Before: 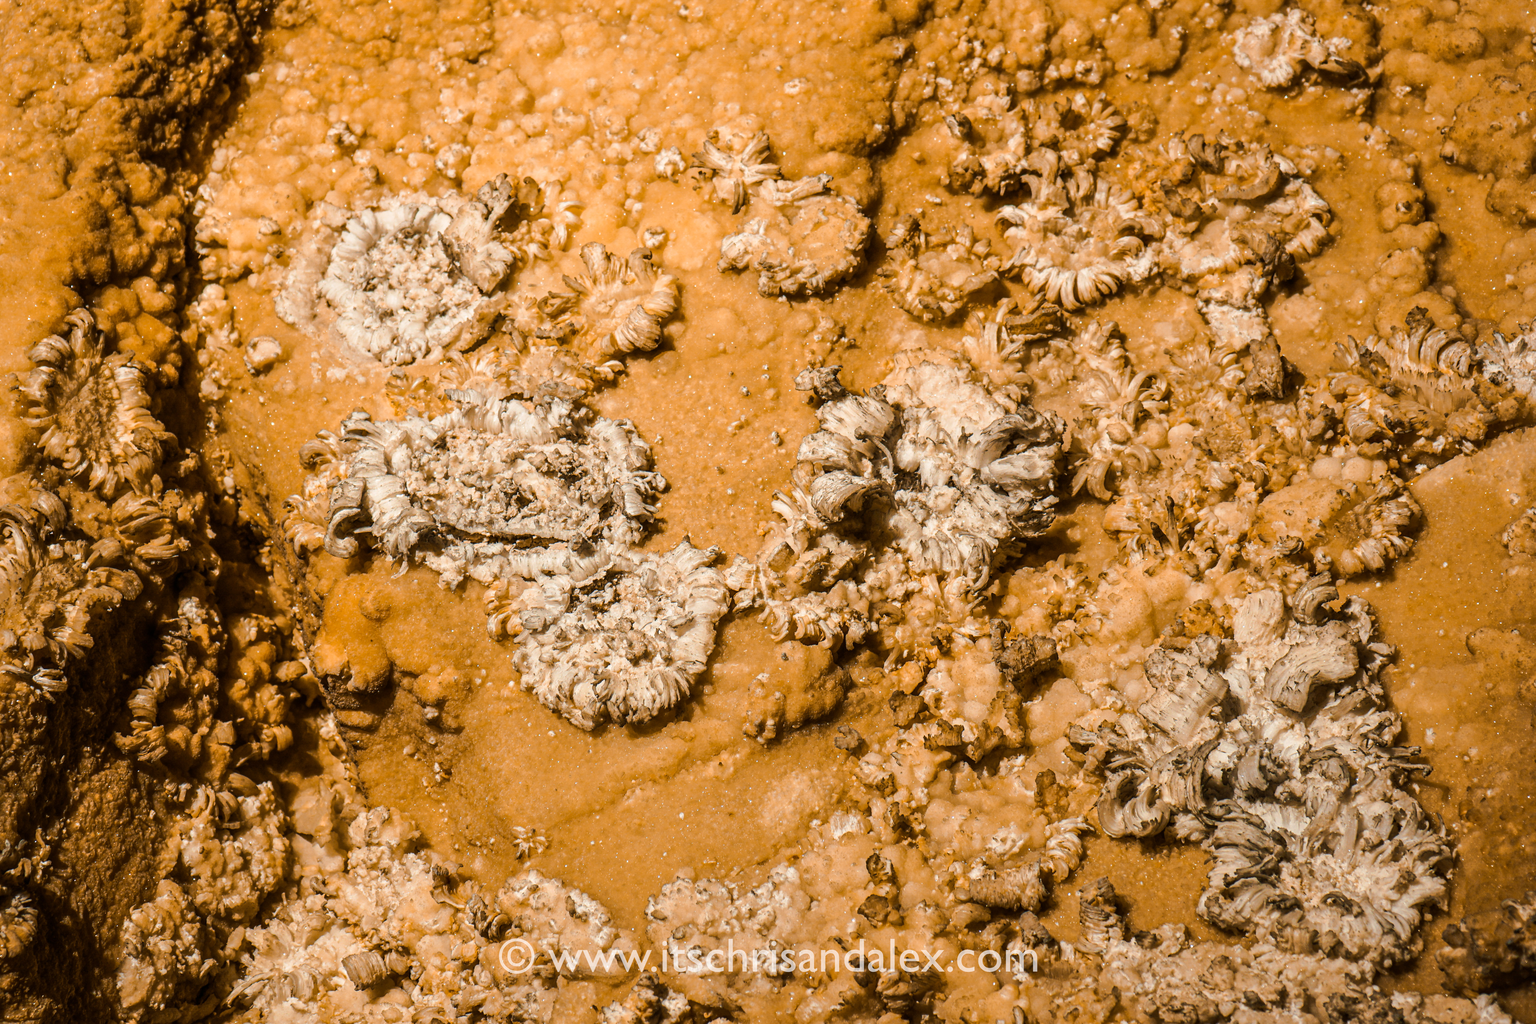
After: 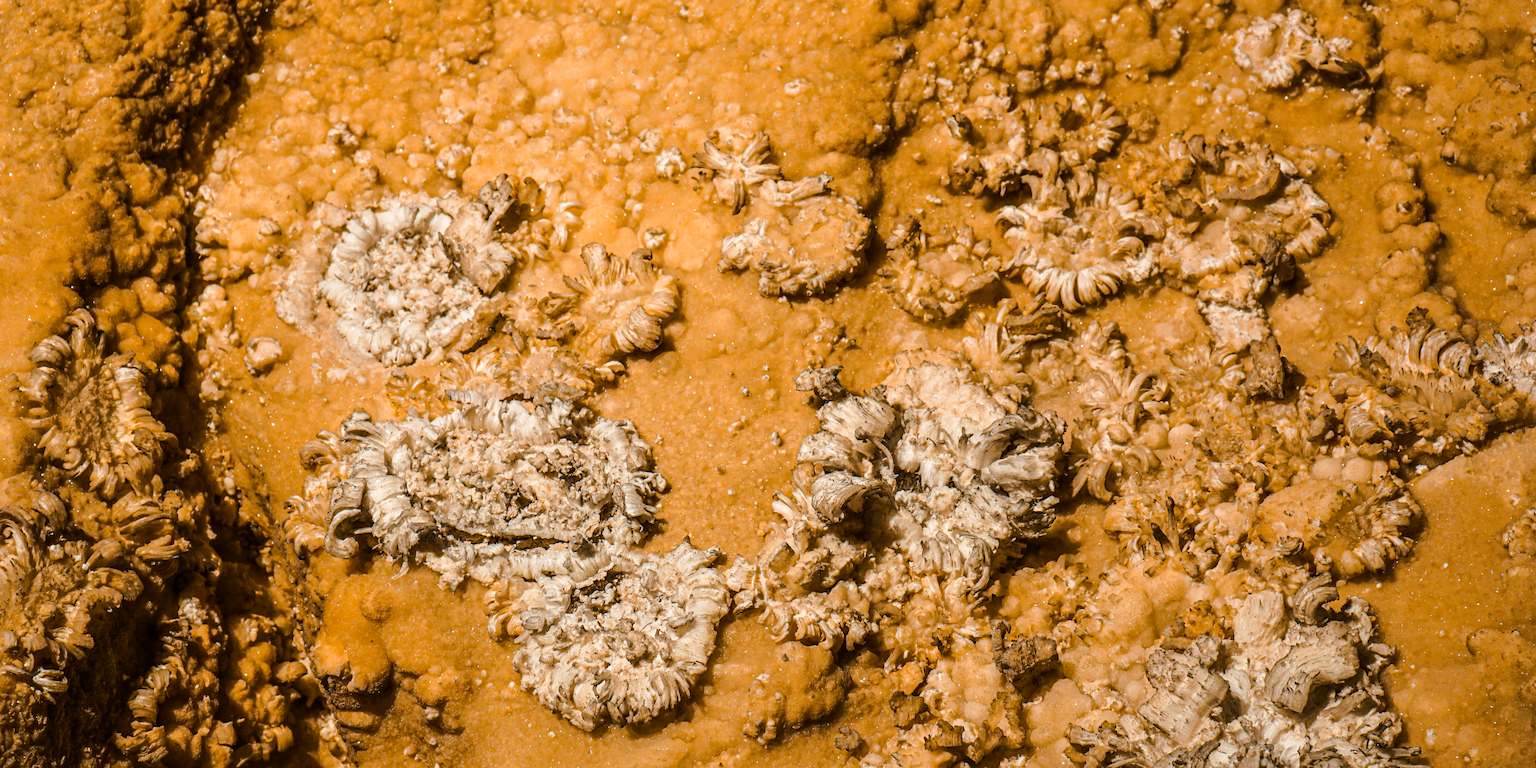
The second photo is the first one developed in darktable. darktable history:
haze removal: strength 0.25, distance 0.25, compatibility mode true, adaptive false
crop: bottom 24.988%
